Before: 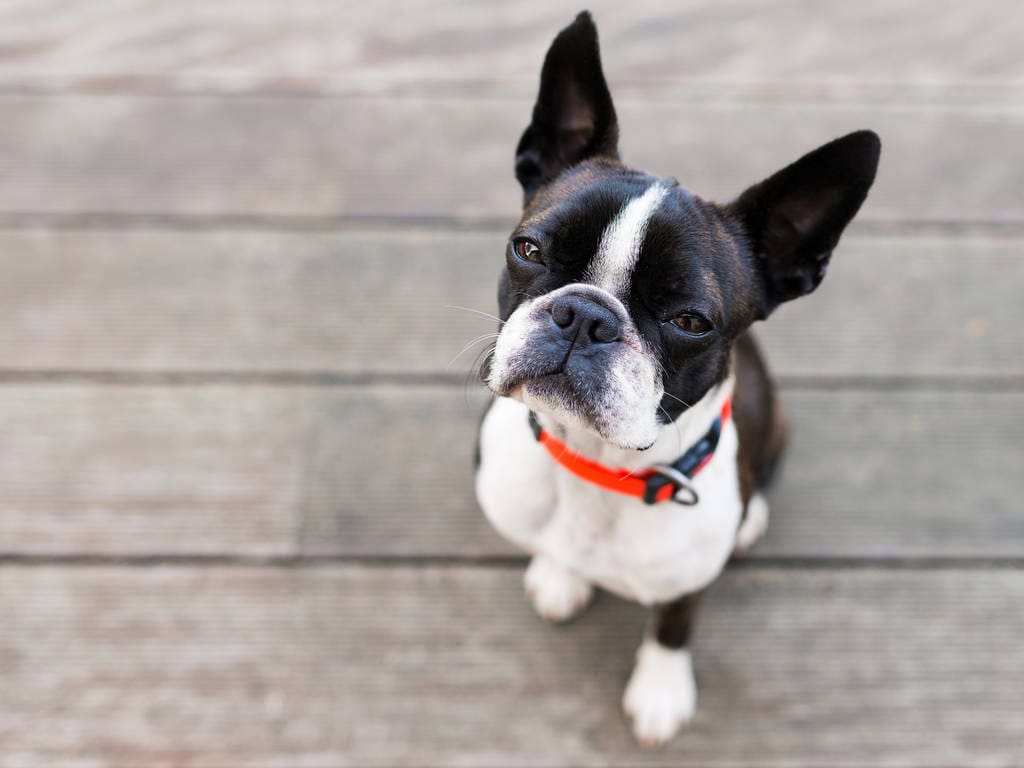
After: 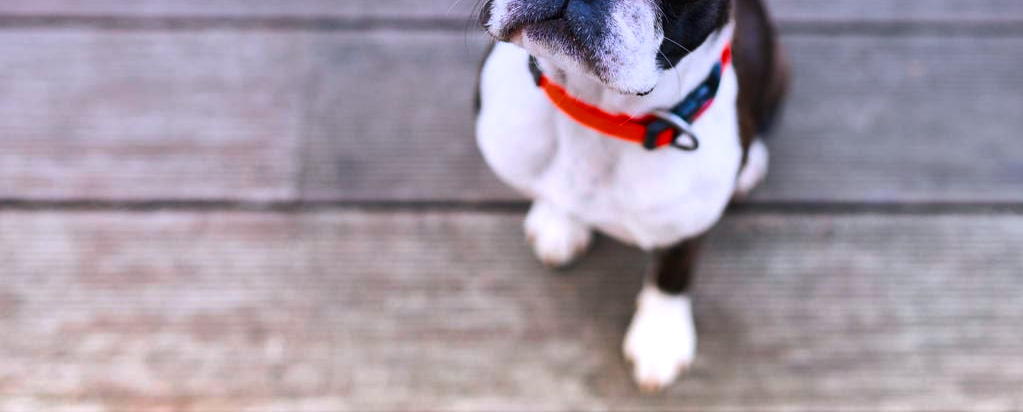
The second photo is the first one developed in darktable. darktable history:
crop and rotate: top 46.237%
graduated density: hue 238.83°, saturation 50%
color balance rgb: linear chroma grading › global chroma 9%, perceptual saturation grading › global saturation 36%, perceptual brilliance grading › global brilliance 15%, perceptual brilliance grading › shadows -35%, global vibrance 15%
